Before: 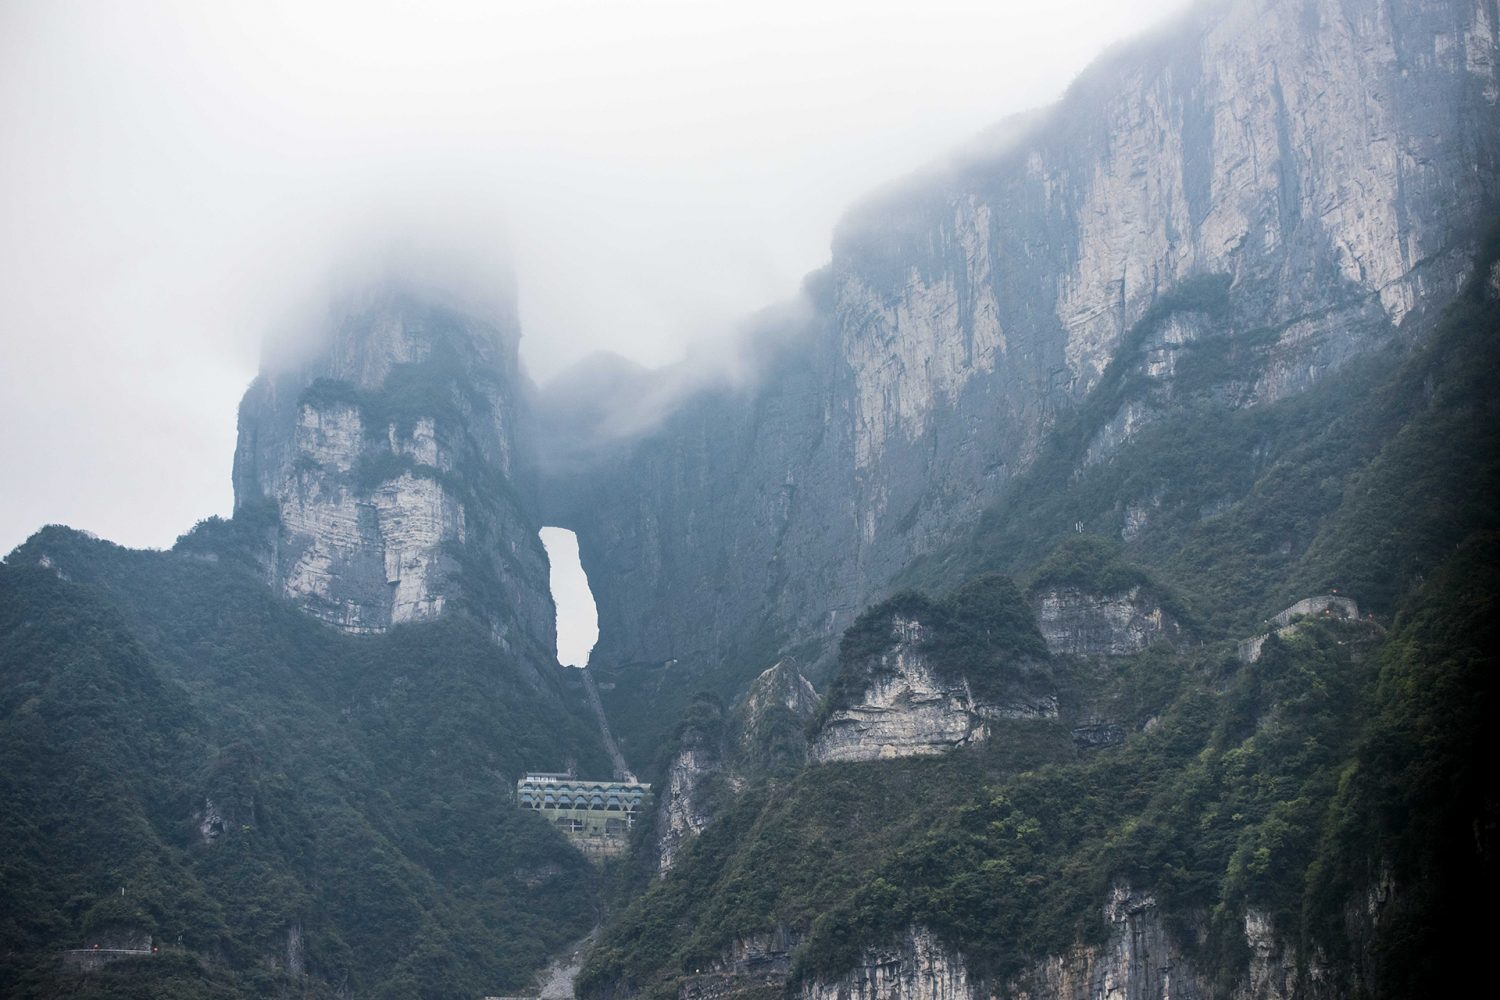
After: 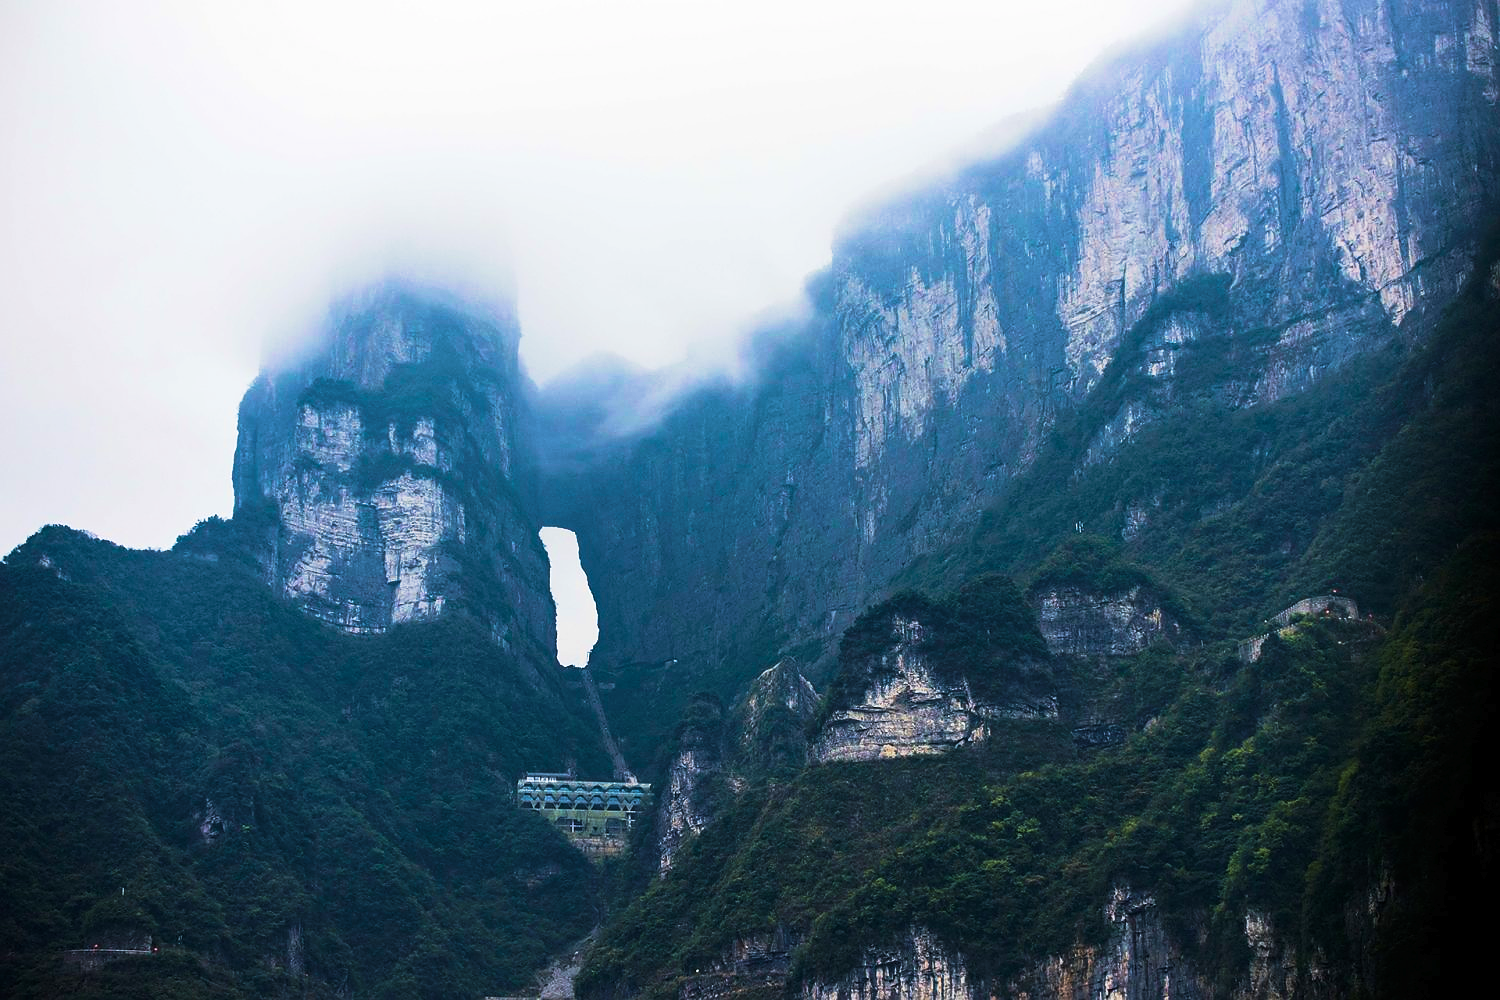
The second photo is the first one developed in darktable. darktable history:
haze removal: compatibility mode true, adaptive false
sharpen: radius 0.969, amount 0.604
velvia: strength 74%
tone curve: curves: ch0 [(0, 0) (0.003, 0.007) (0.011, 0.01) (0.025, 0.016) (0.044, 0.025) (0.069, 0.036) (0.1, 0.052) (0.136, 0.073) (0.177, 0.103) (0.224, 0.135) (0.277, 0.177) (0.335, 0.233) (0.399, 0.303) (0.468, 0.376) (0.543, 0.469) (0.623, 0.581) (0.709, 0.723) (0.801, 0.863) (0.898, 0.938) (1, 1)], preserve colors none
